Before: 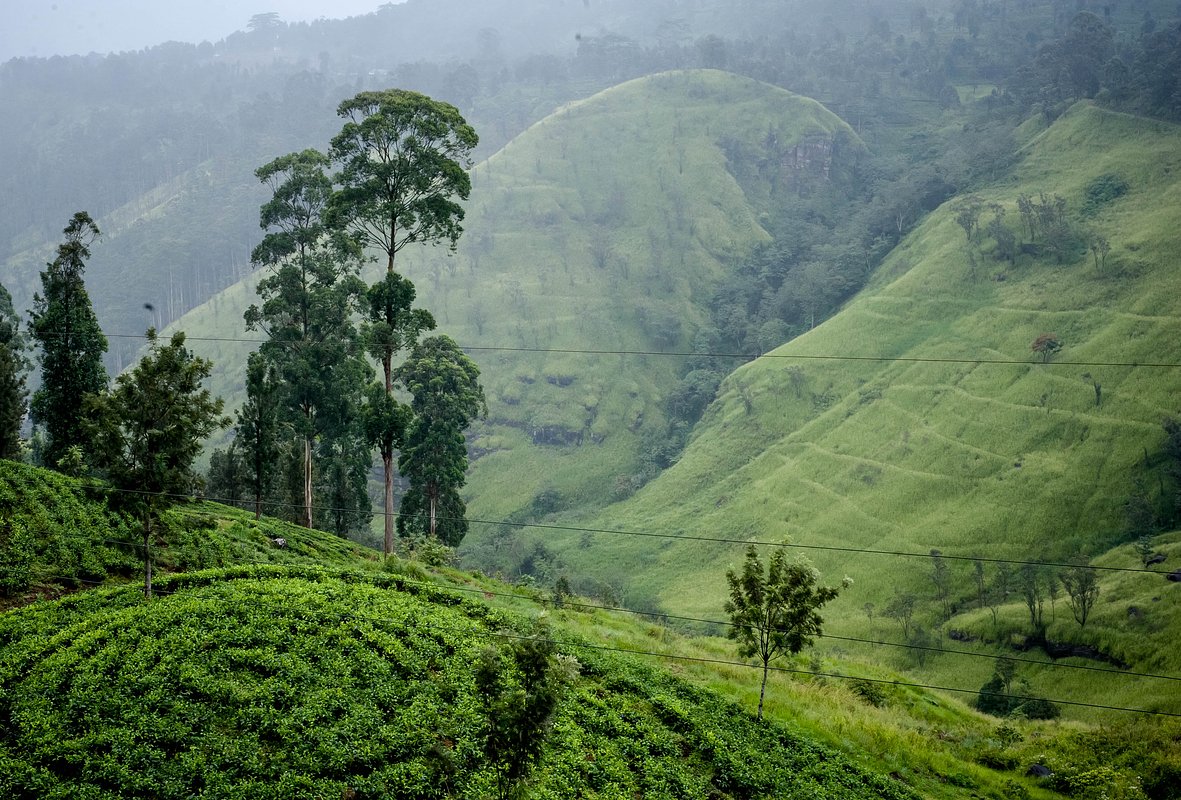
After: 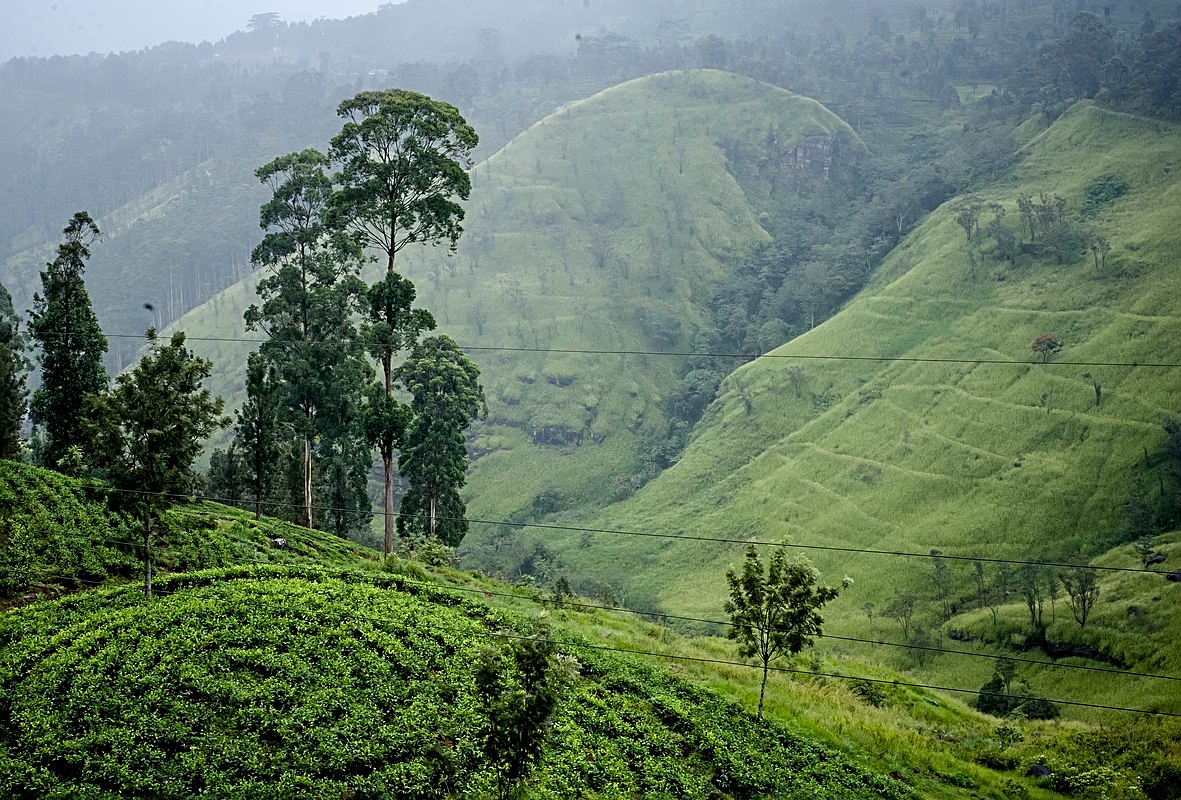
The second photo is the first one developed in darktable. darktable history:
sharpen: radius 2.735
